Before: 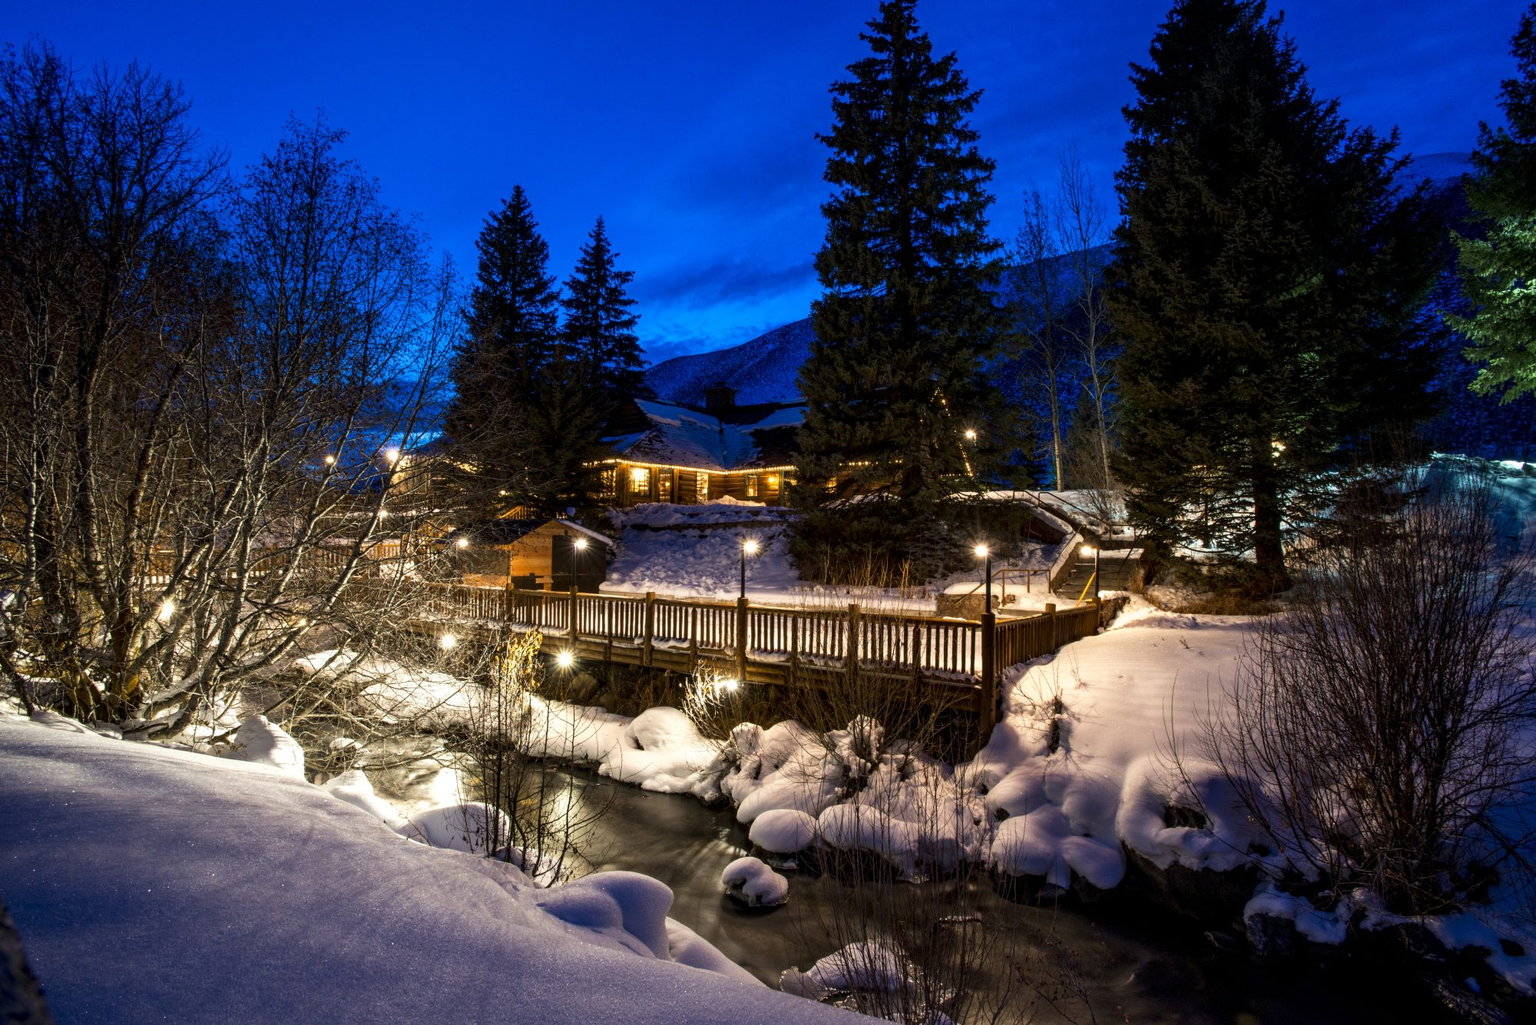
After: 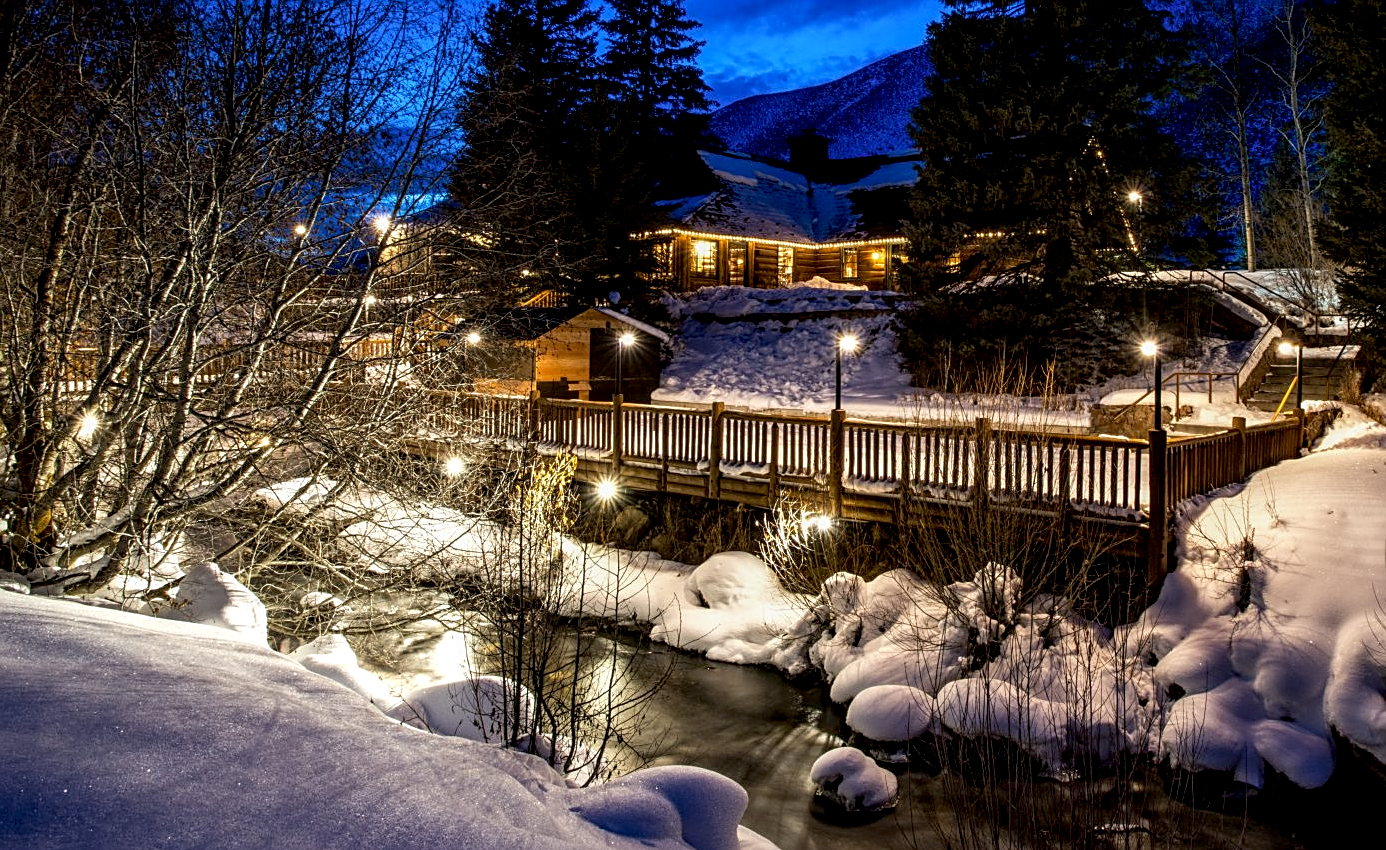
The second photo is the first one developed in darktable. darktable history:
crop: left 6.488%, top 27.668%, right 24.183%, bottom 8.656%
exposure: black level correction 0.007, compensate highlight preservation false
sharpen: on, module defaults
local contrast: on, module defaults
